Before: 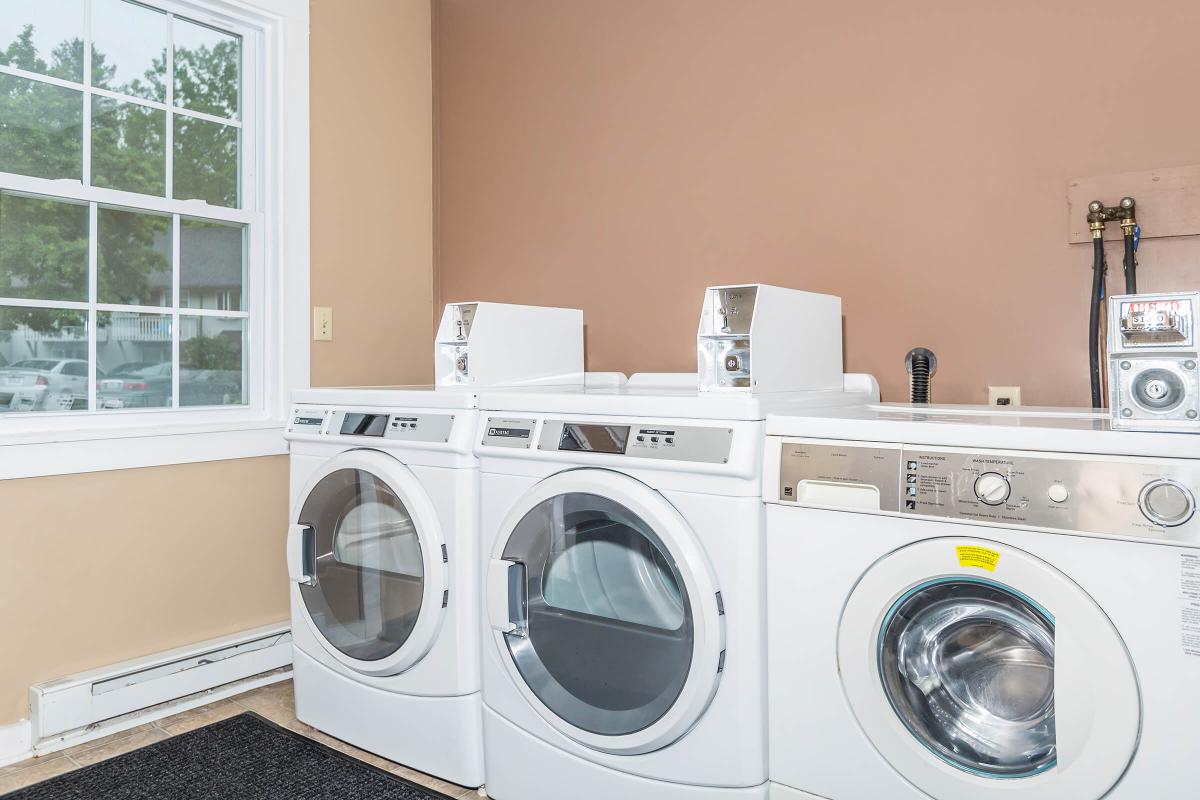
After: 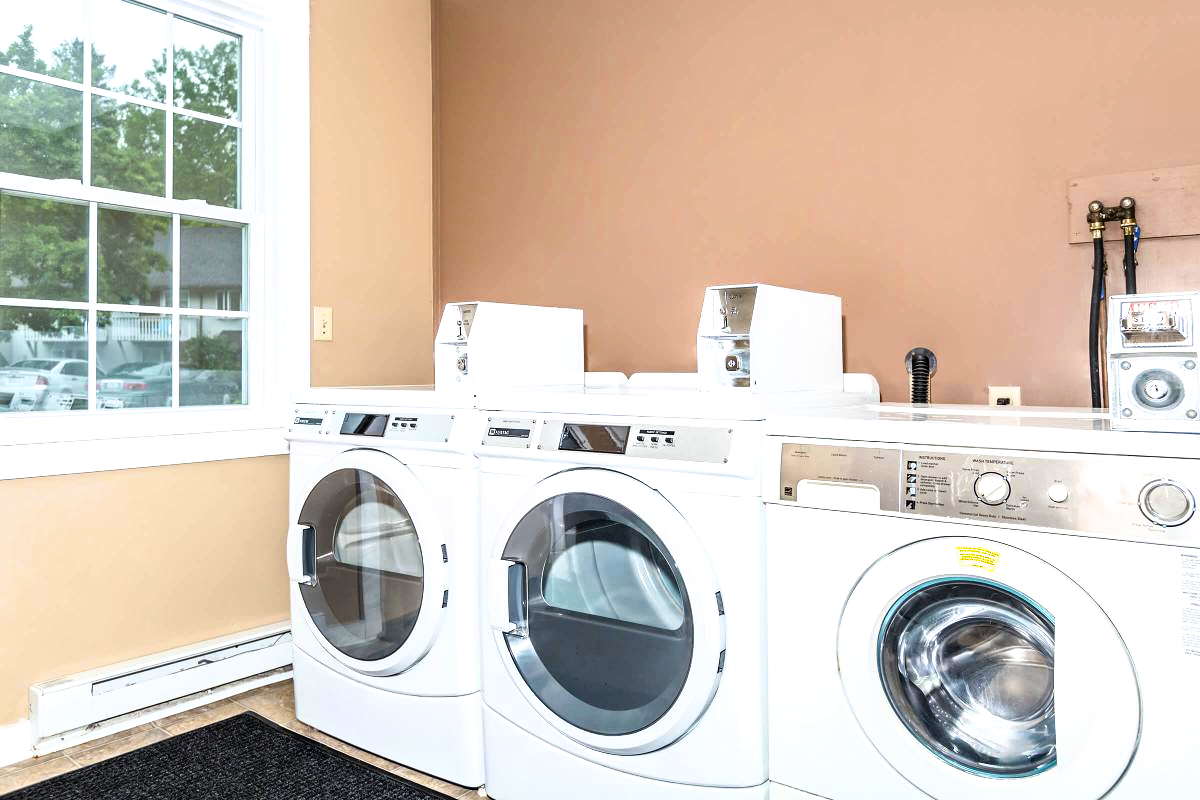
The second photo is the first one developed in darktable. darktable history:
filmic rgb: black relative exposure -8.03 EV, white relative exposure 2.19 EV, hardness 7.03, iterations of high-quality reconstruction 0
haze removal: strength 0.094, compatibility mode true, adaptive false
color balance rgb: highlights gain › luminance 14.574%, perceptual saturation grading › global saturation 40.313%
exposure: exposure -0.049 EV, compensate exposure bias true, compensate highlight preservation false
color zones: curves: ch0 [(0.068, 0.464) (0.25, 0.5) (0.48, 0.508) (0.75, 0.536) (0.886, 0.476) (0.967, 0.456)]; ch1 [(0.066, 0.456) (0.25, 0.5) (0.616, 0.508) (0.746, 0.56) (0.934, 0.444)]
